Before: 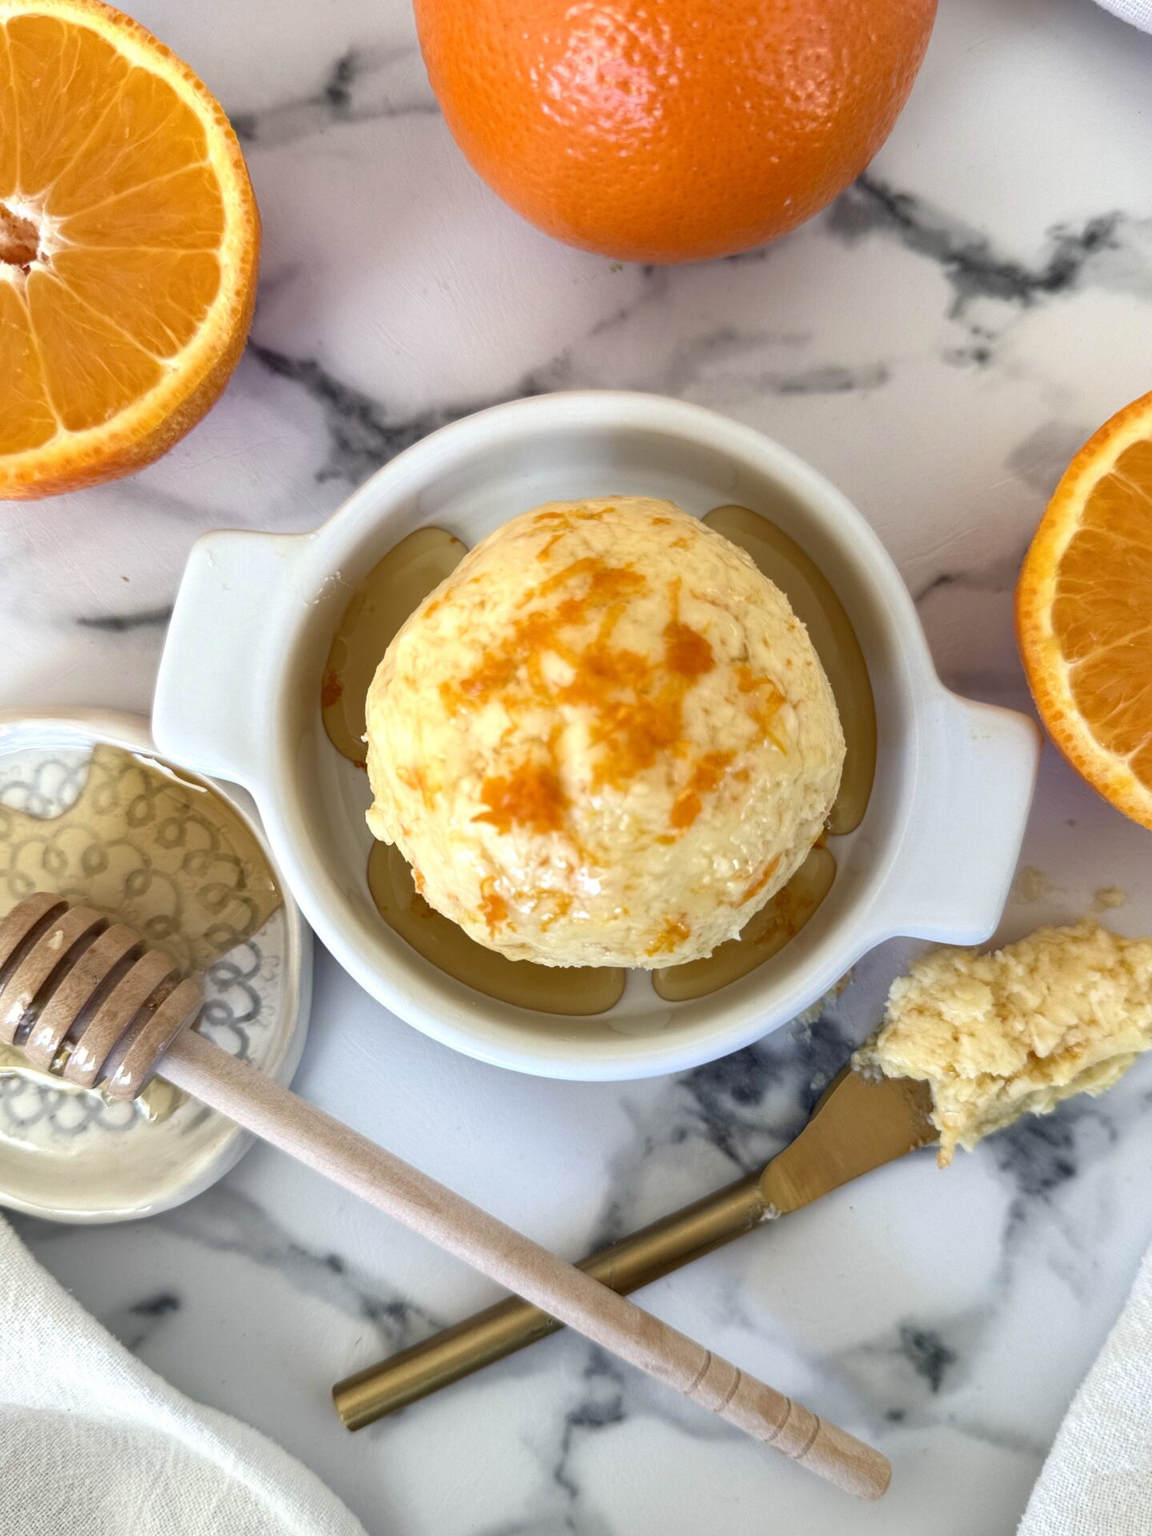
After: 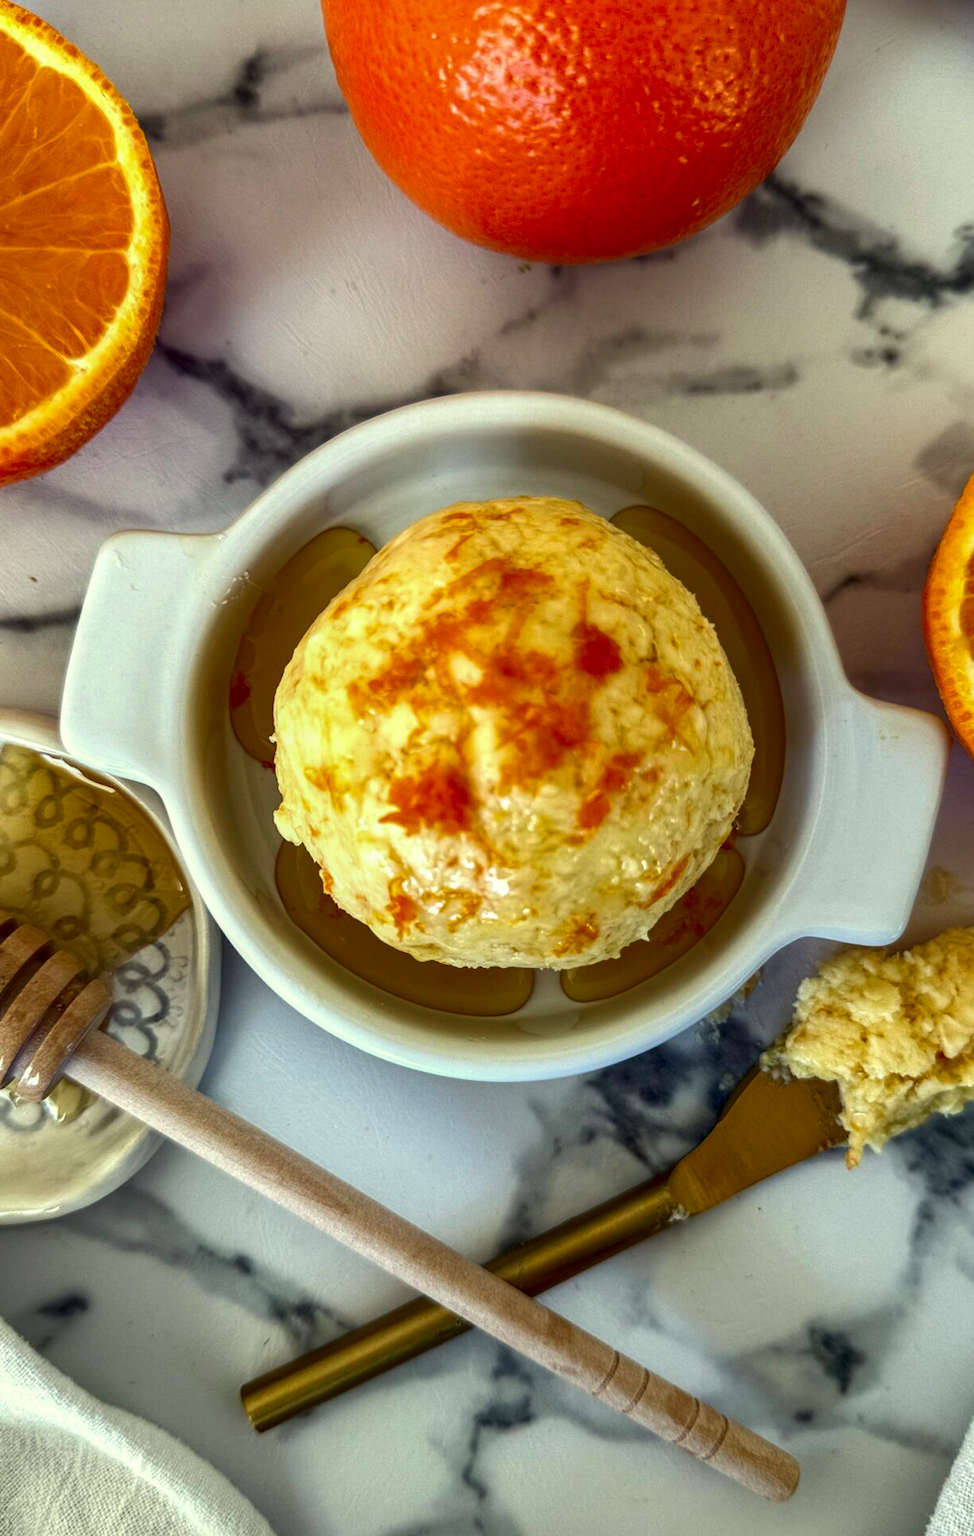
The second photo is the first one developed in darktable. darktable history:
vignetting: fall-off start 116.4%, fall-off radius 58%, dithering 8-bit output
shadows and highlights: radius 125.08, shadows 30.53, highlights -31.21, low approximation 0.01, soften with gaussian
local contrast: on, module defaults
crop: left 8.044%, right 7.39%
exposure: exposure -0.045 EV, compensate highlight preservation false
color correction: highlights a* -5.88, highlights b* 11.36
contrast brightness saturation: brightness -0.248, saturation 0.205
